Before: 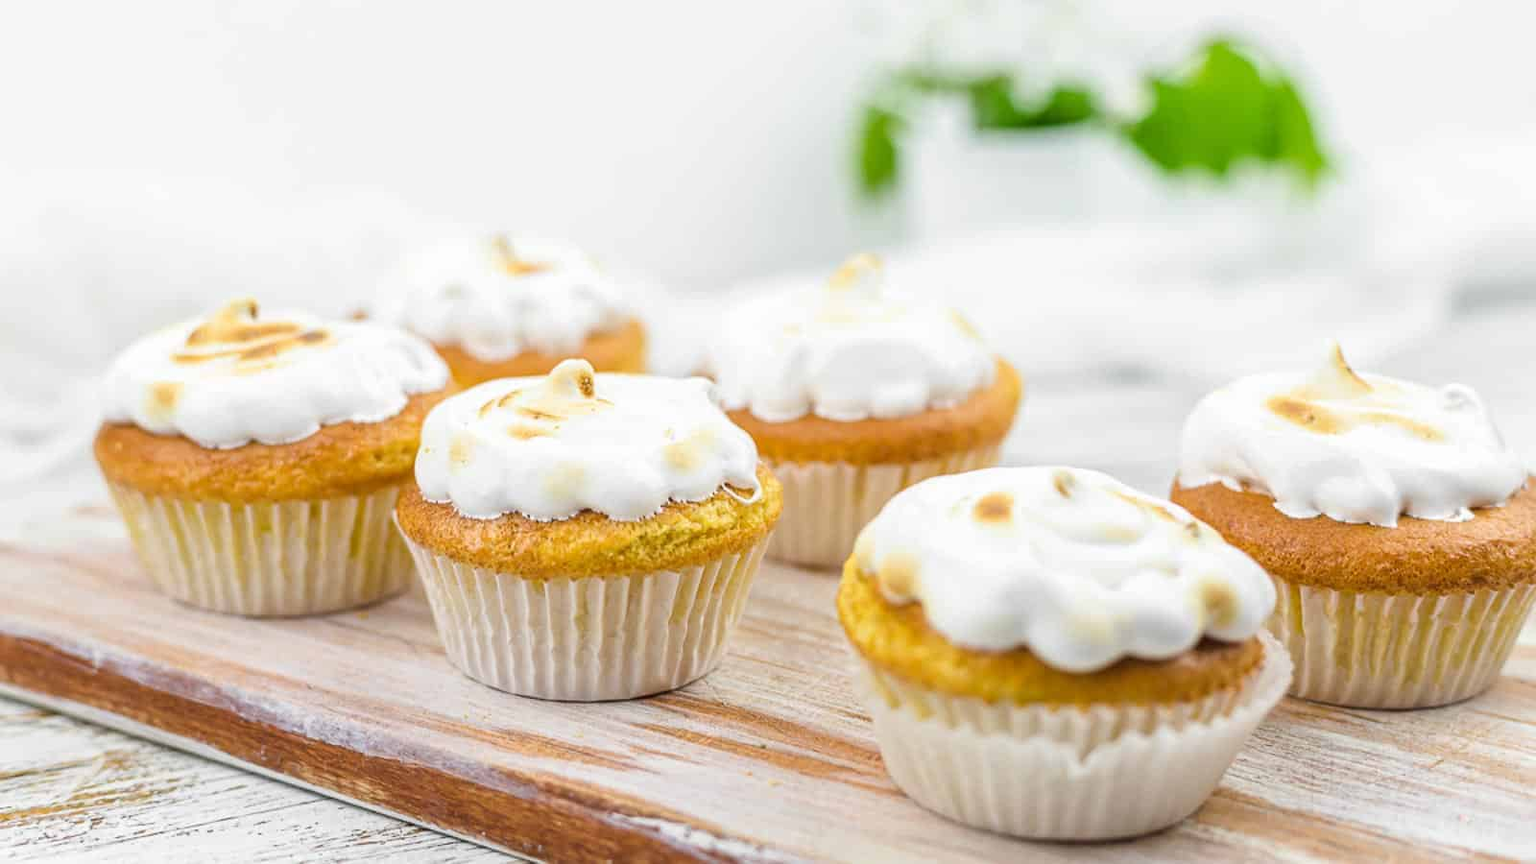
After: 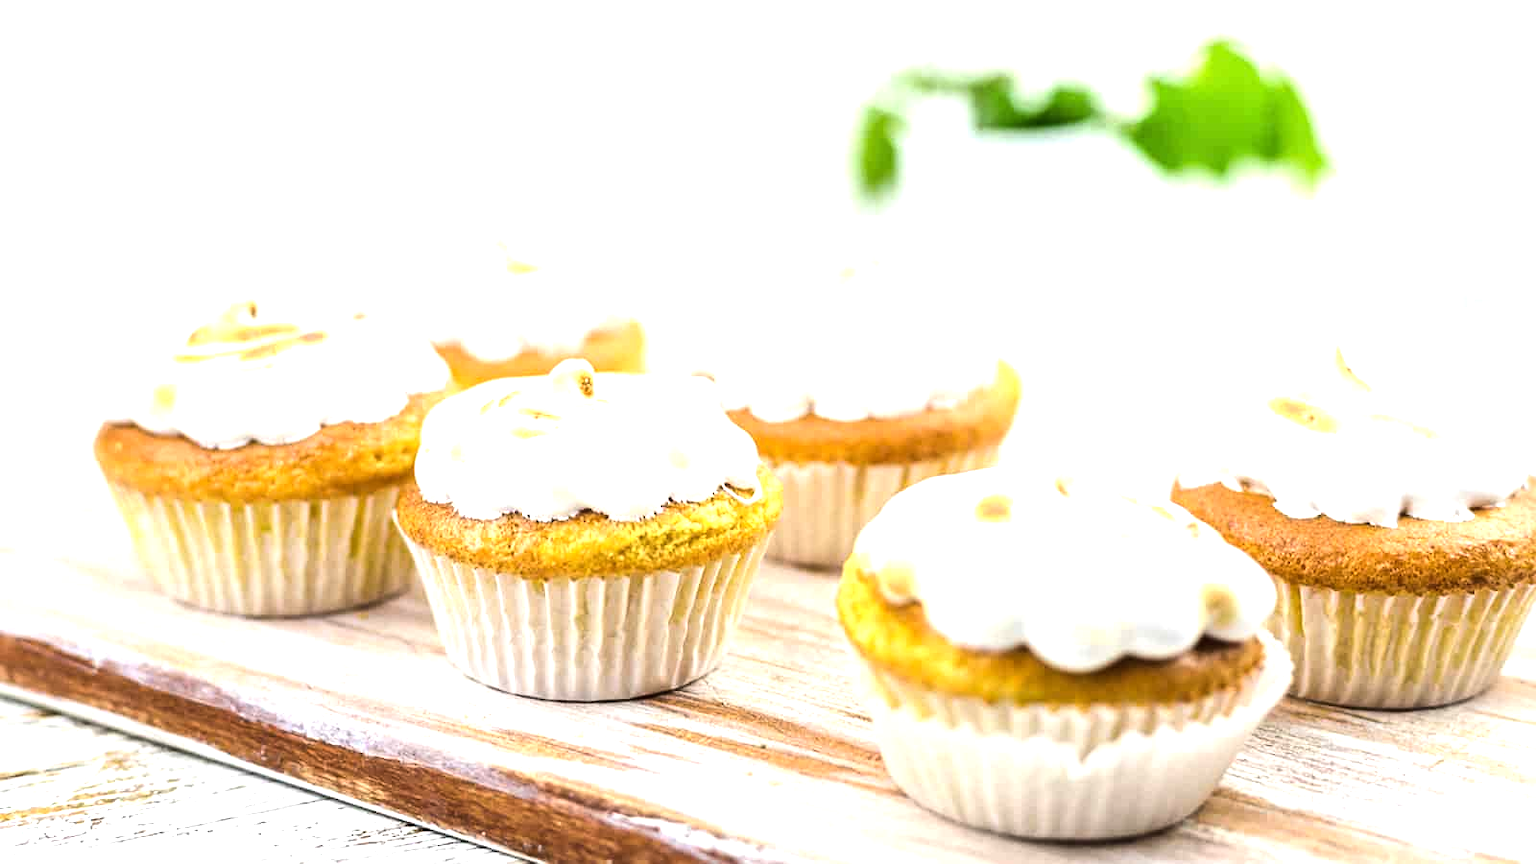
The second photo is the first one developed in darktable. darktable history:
tone equalizer: -8 EV -1.06 EV, -7 EV -0.977 EV, -6 EV -0.883 EV, -5 EV -0.545 EV, -3 EV 0.594 EV, -2 EV 0.877 EV, -1 EV 0.987 EV, +0 EV 1.08 EV, edges refinement/feathering 500, mask exposure compensation -1.57 EV, preserve details no
